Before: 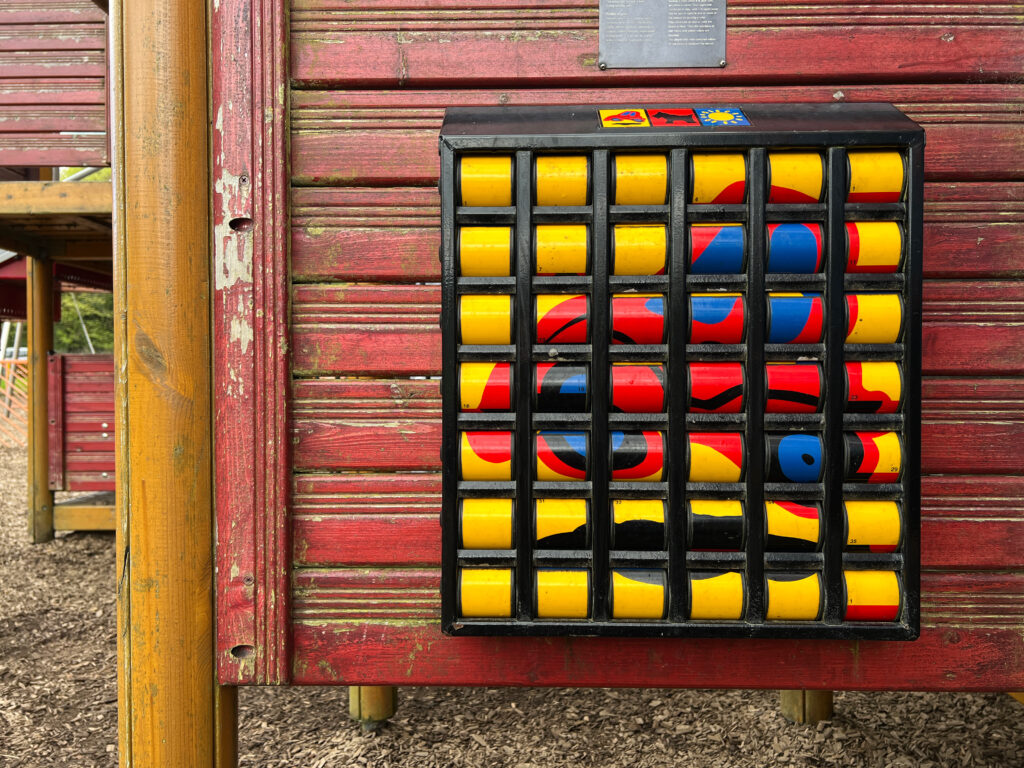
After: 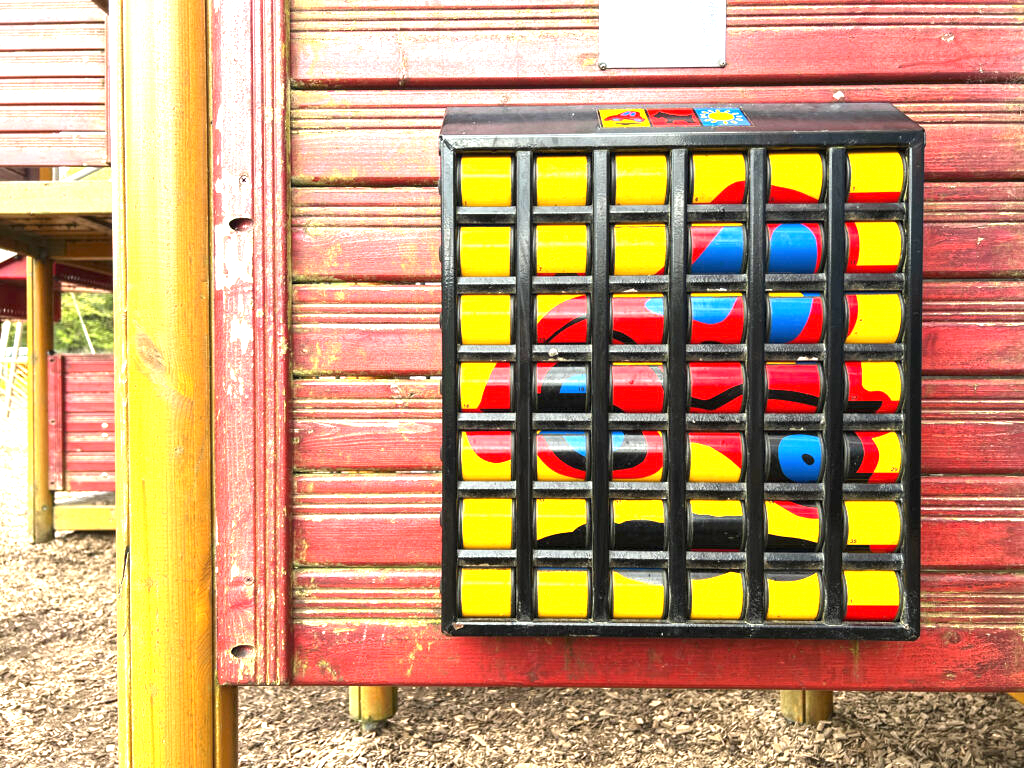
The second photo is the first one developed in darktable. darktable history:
exposure: black level correction 0, exposure 1.884 EV, compensate highlight preservation false
